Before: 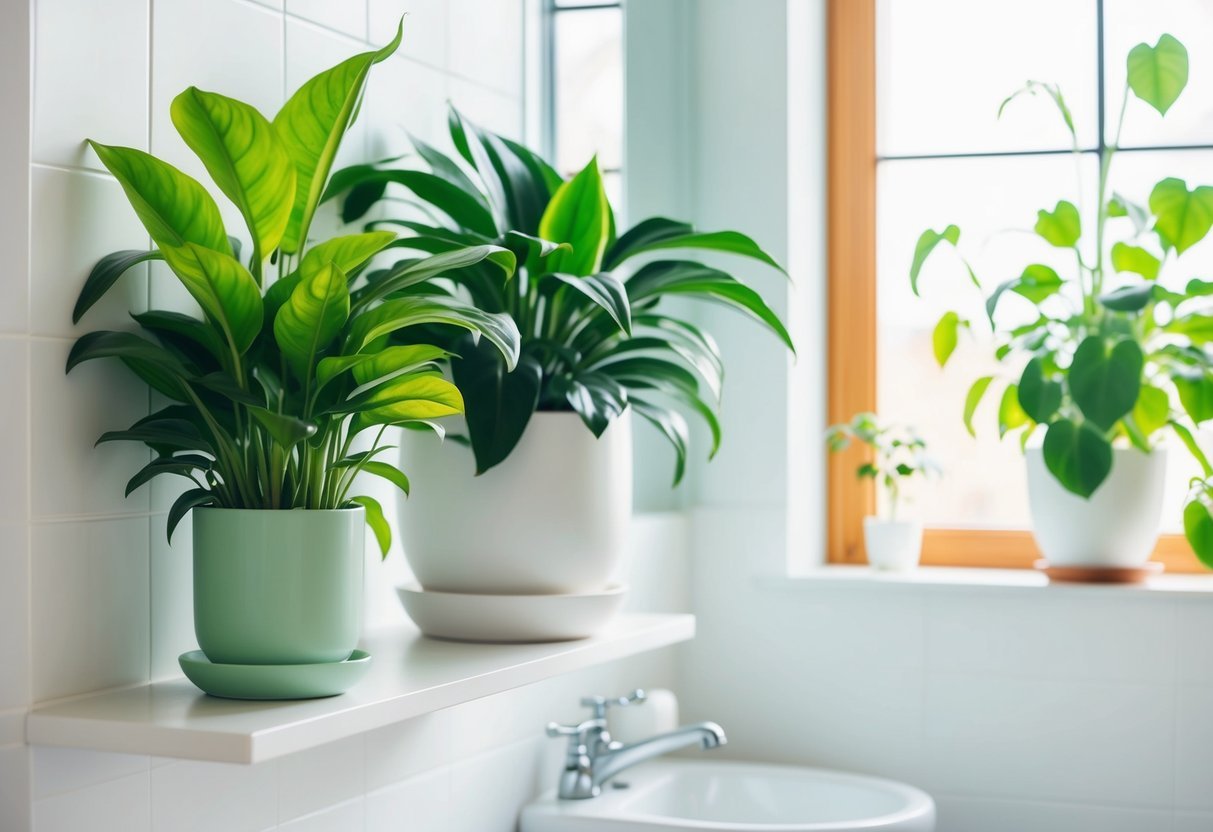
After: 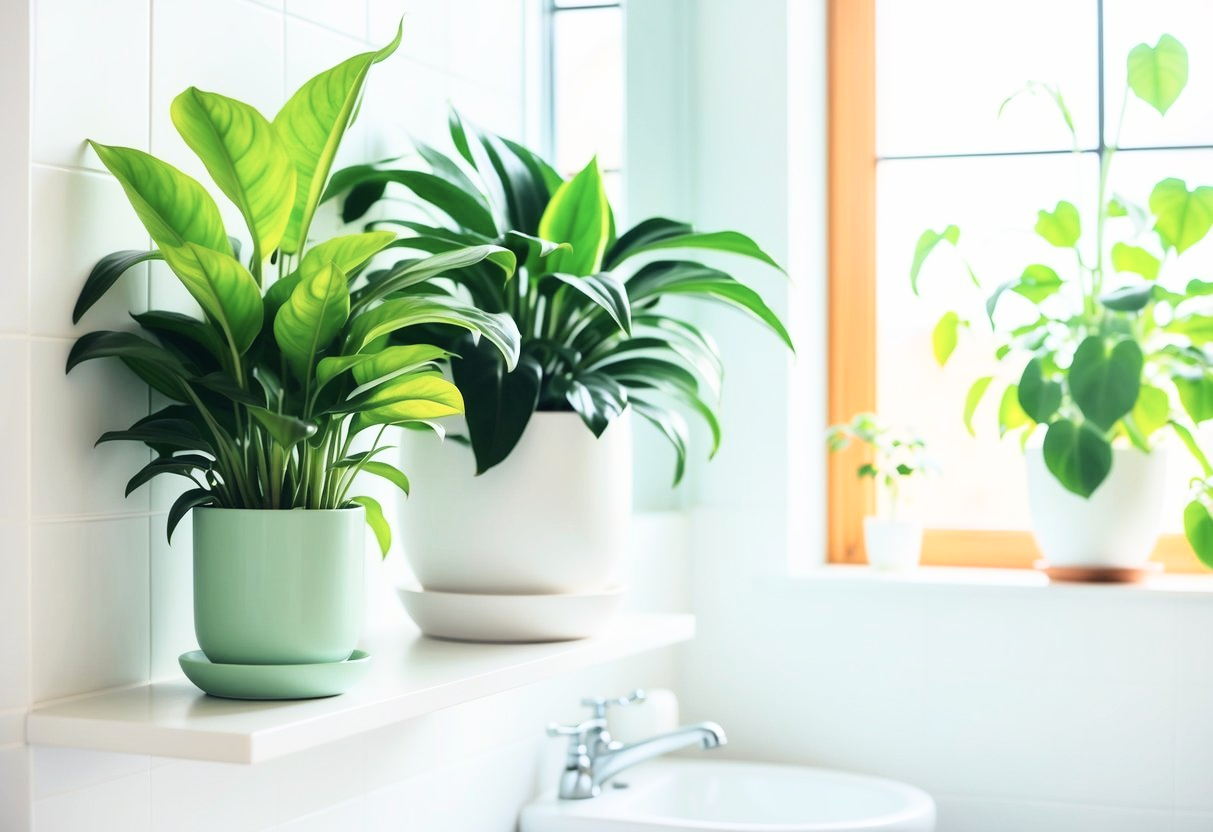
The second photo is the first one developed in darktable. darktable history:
base curve: curves: ch0 [(0, 0) (0.028, 0.03) (0.121, 0.232) (0.46, 0.748) (0.859, 0.968) (1, 1)]
contrast brightness saturation: saturation -0.17
